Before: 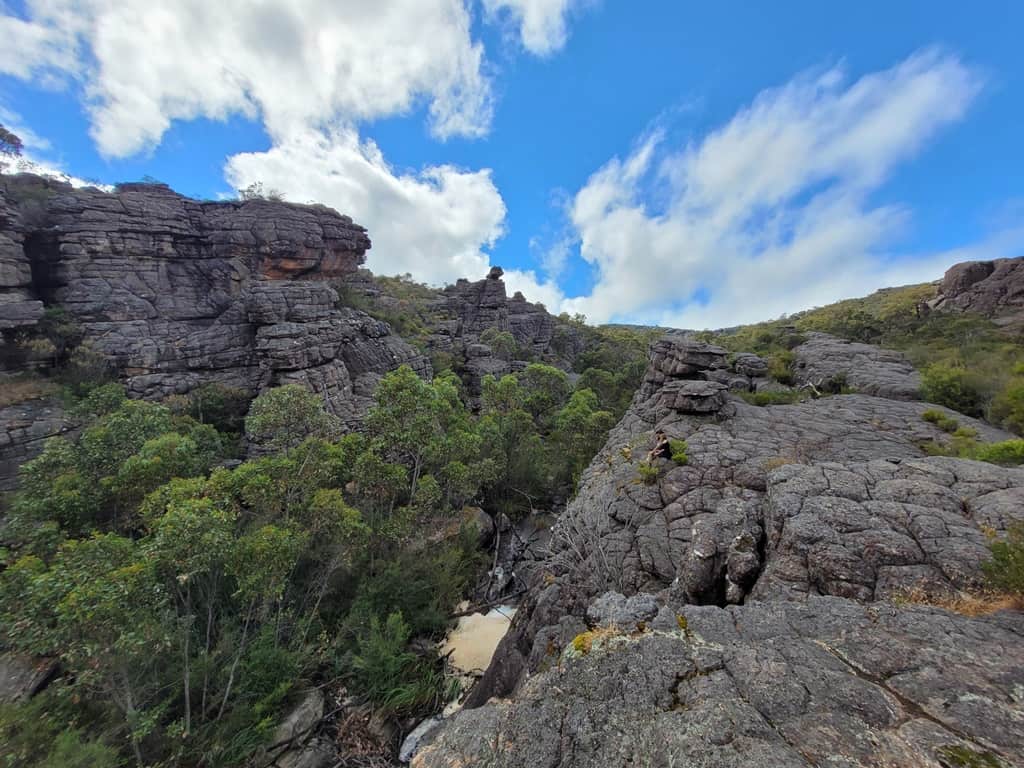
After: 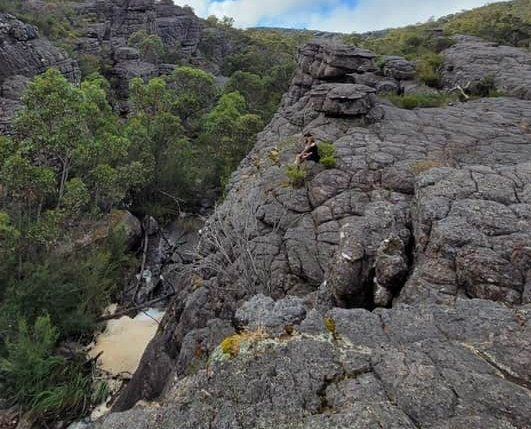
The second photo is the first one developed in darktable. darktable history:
crop: left 34.417%, top 38.676%, right 13.646%, bottom 5.401%
